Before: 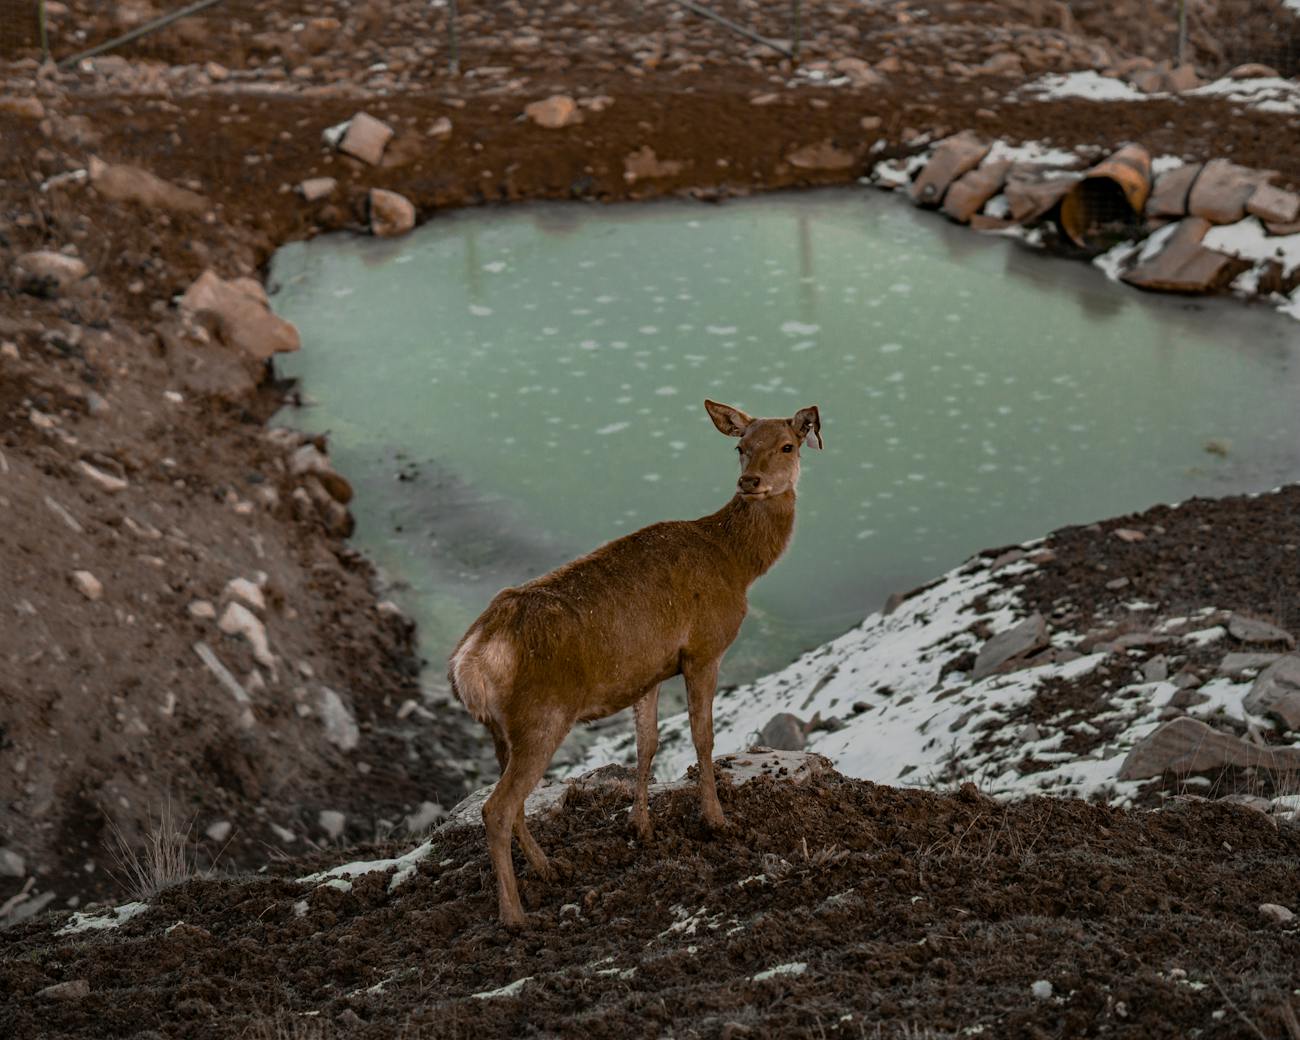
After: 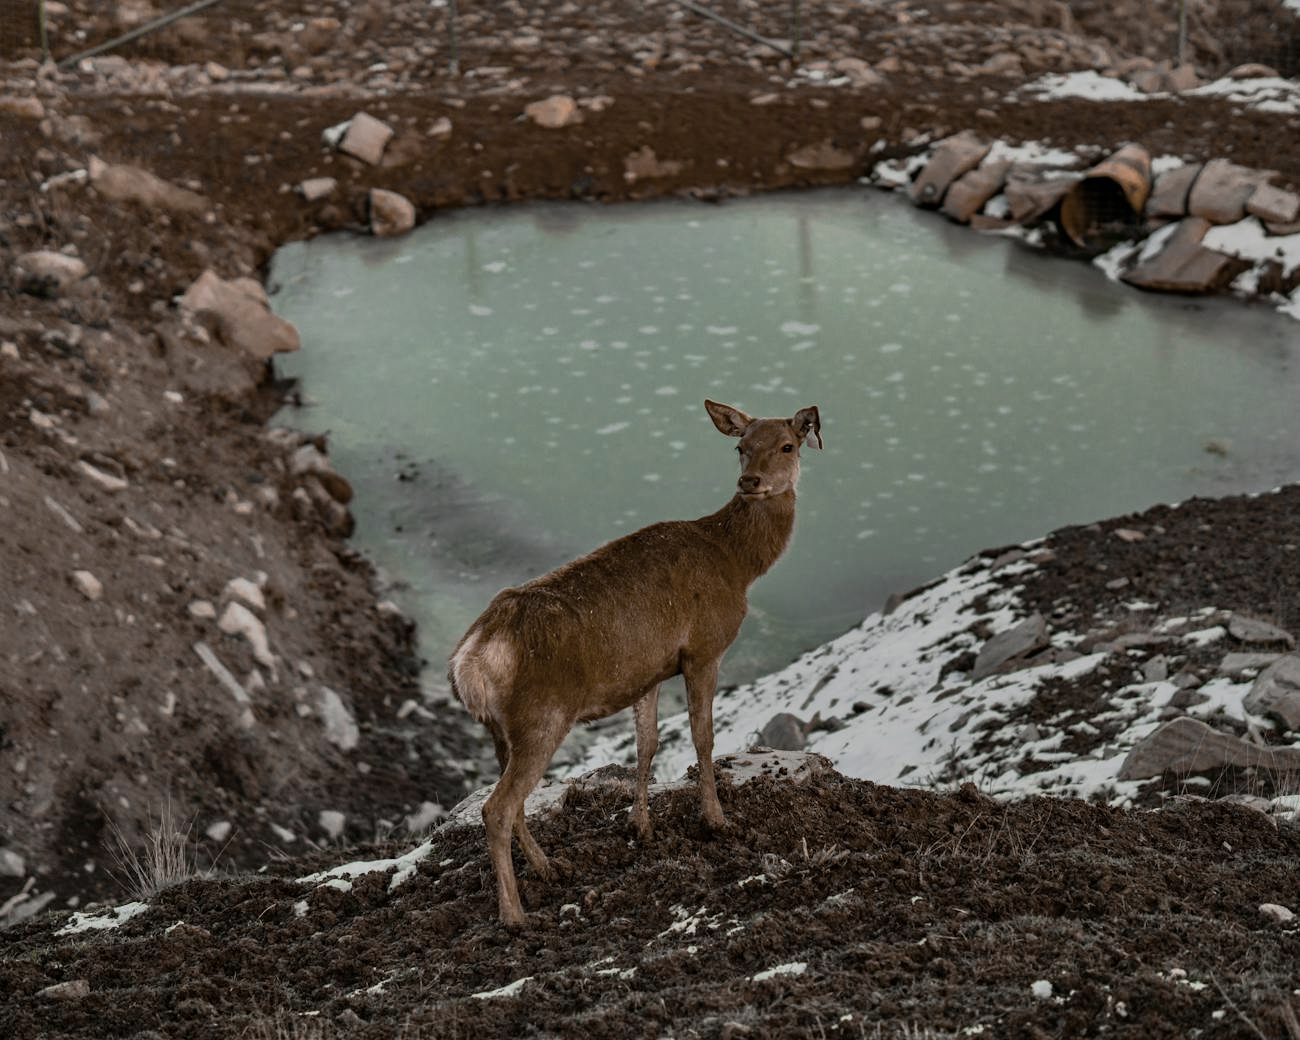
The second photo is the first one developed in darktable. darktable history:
shadows and highlights: white point adjustment -3.64, highlights -63.34, highlights color adjustment 42%, soften with gaussian
contrast brightness saturation: contrast 0.1, saturation -0.3
split-toning: shadows › saturation 0.61, highlights › saturation 0.58, balance -28.74, compress 87.36%
